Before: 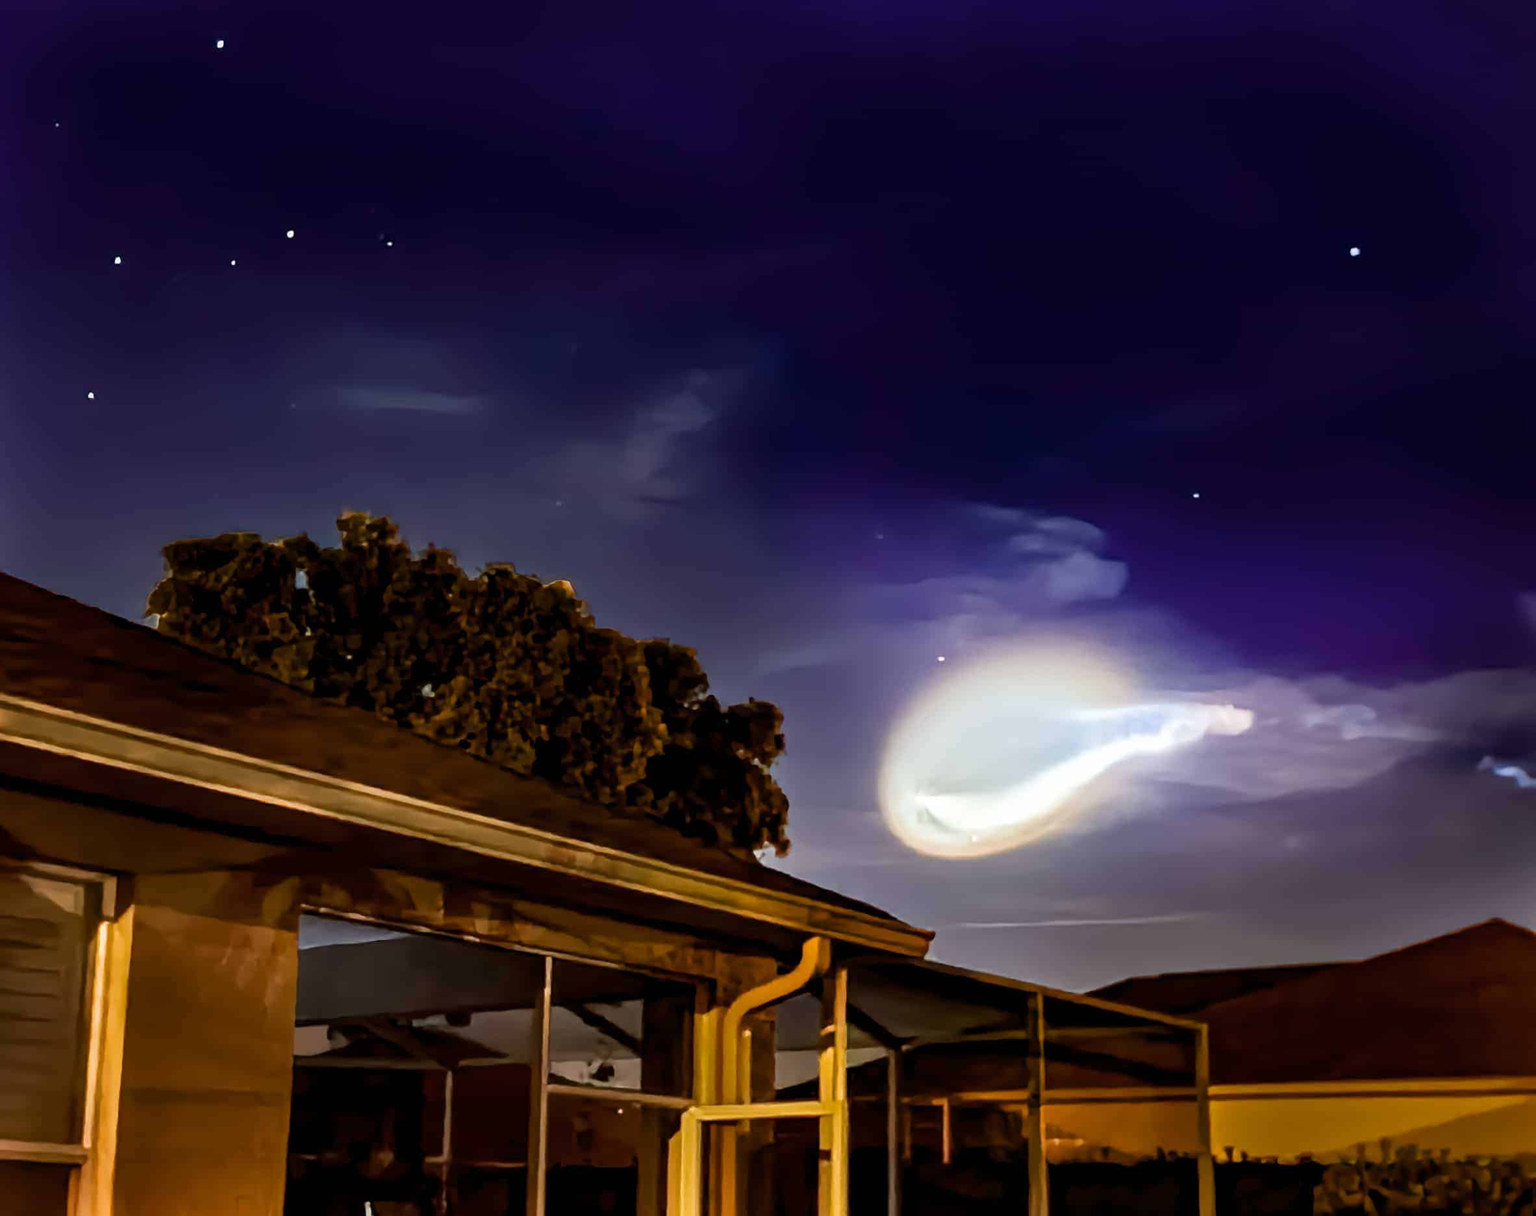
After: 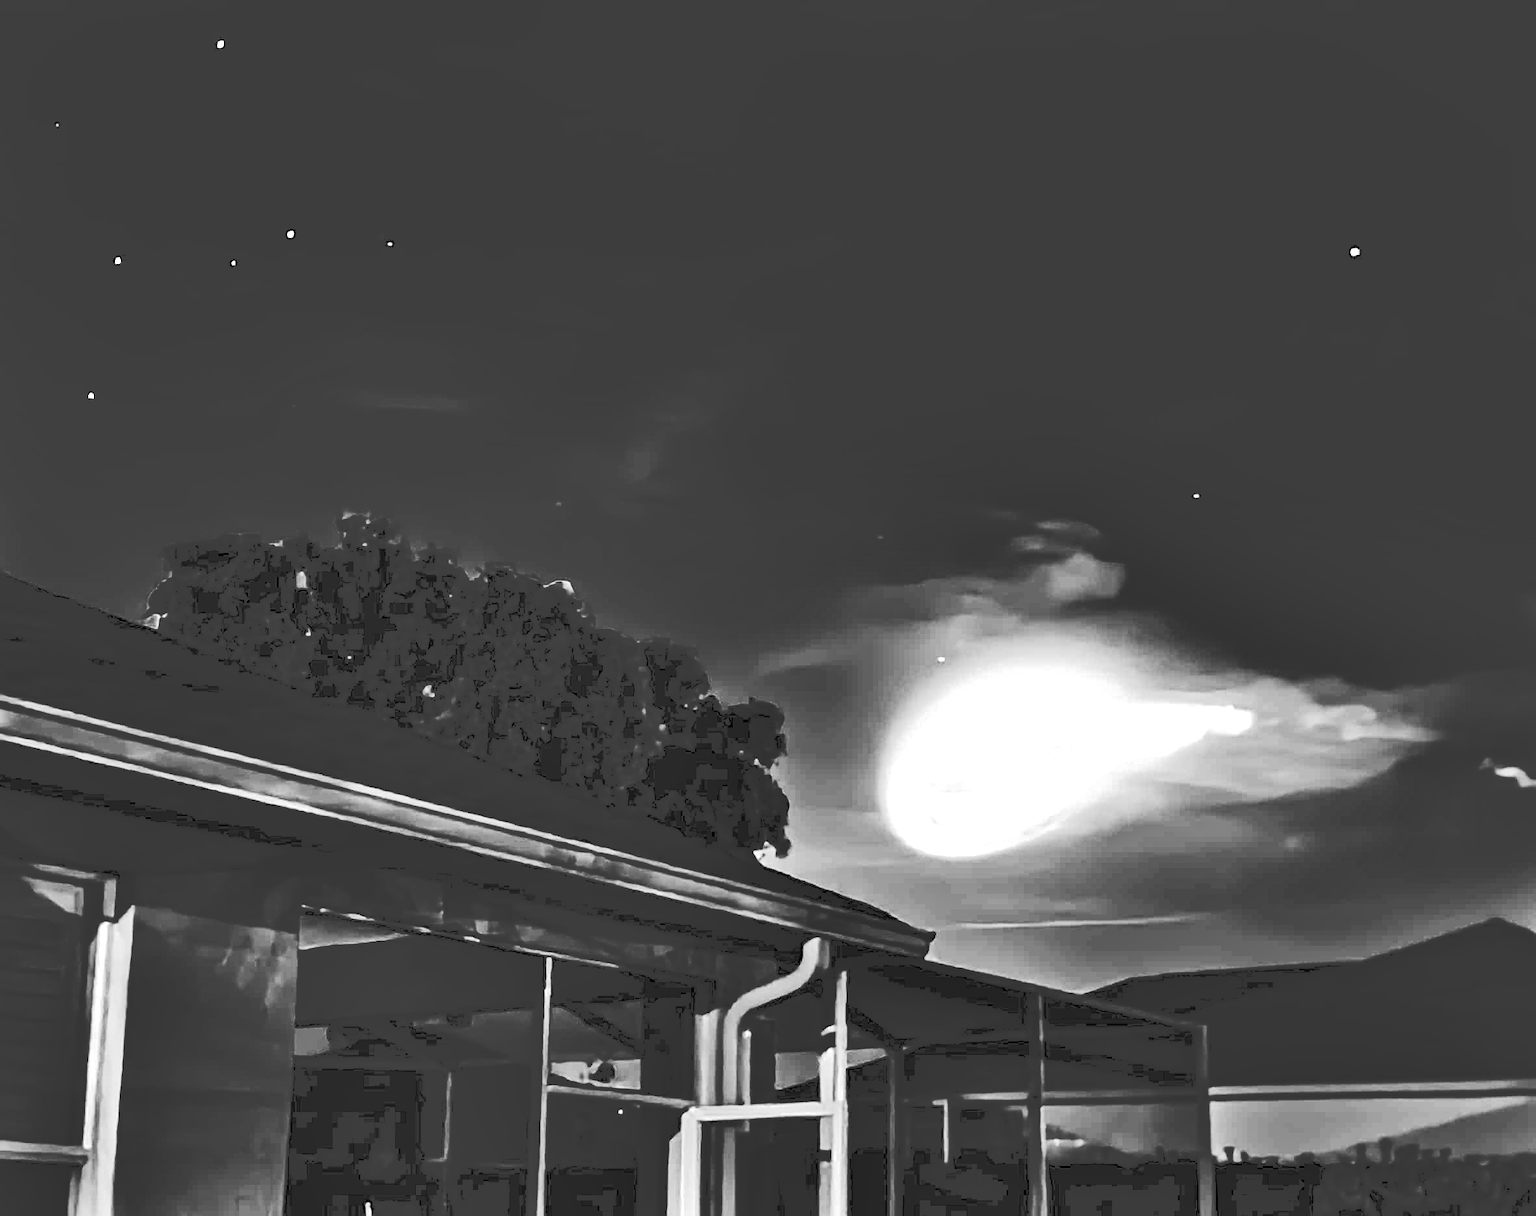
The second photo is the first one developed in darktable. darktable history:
tone curve: curves: ch0 [(0, 0) (0.003, 0.184) (0.011, 0.184) (0.025, 0.189) (0.044, 0.192) (0.069, 0.194) (0.1, 0.2) (0.136, 0.202) (0.177, 0.206) (0.224, 0.214) (0.277, 0.243) (0.335, 0.297) (0.399, 0.39) (0.468, 0.508) (0.543, 0.653) (0.623, 0.754) (0.709, 0.834) (0.801, 0.887) (0.898, 0.925) (1, 1)], preserve colors none
sharpen: amount 0.2
color zones: curves: ch1 [(0, -0.014) (0.143, -0.013) (0.286, -0.013) (0.429, -0.016) (0.571, -0.019) (0.714, -0.015) (0.857, 0.002) (1, -0.014)]
shadows and highlights: soften with gaussian
tone equalizer: -8 EV -0.75 EV, -7 EV -0.7 EV, -6 EV -0.6 EV, -5 EV -0.4 EV, -3 EV 0.4 EV, -2 EV 0.6 EV, -1 EV 0.7 EV, +0 EV 0.75 EV, edges refinement/feathering 500, mask exposure compensation -1.57 EV, preserve details no
